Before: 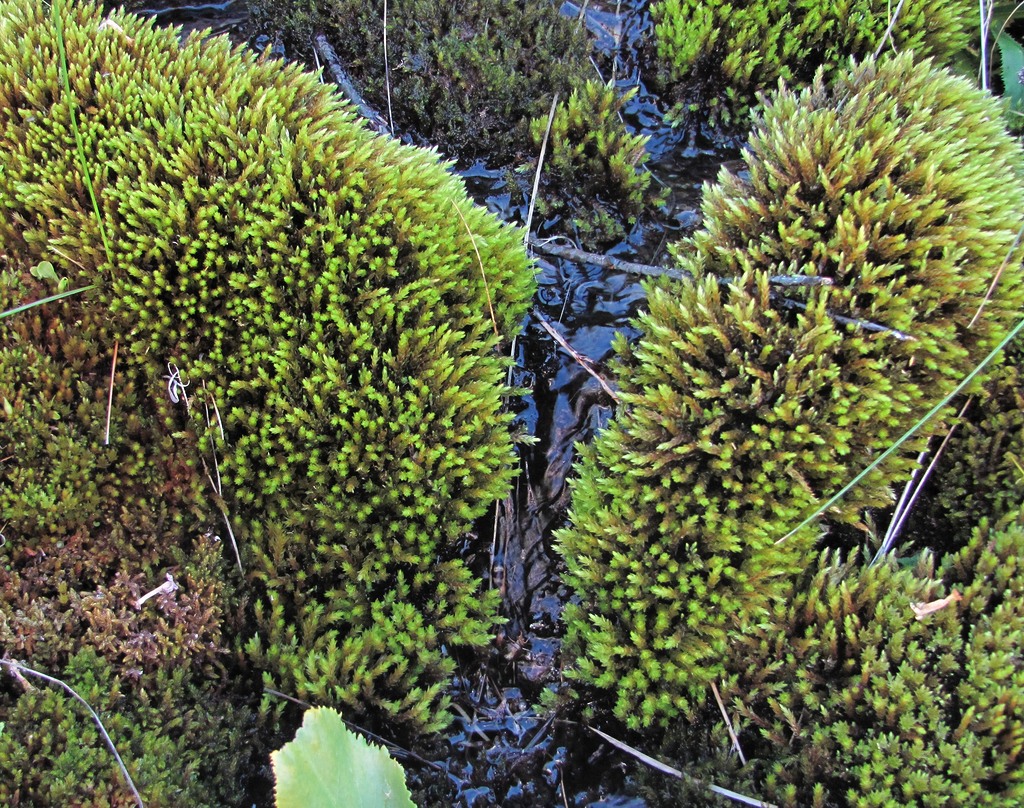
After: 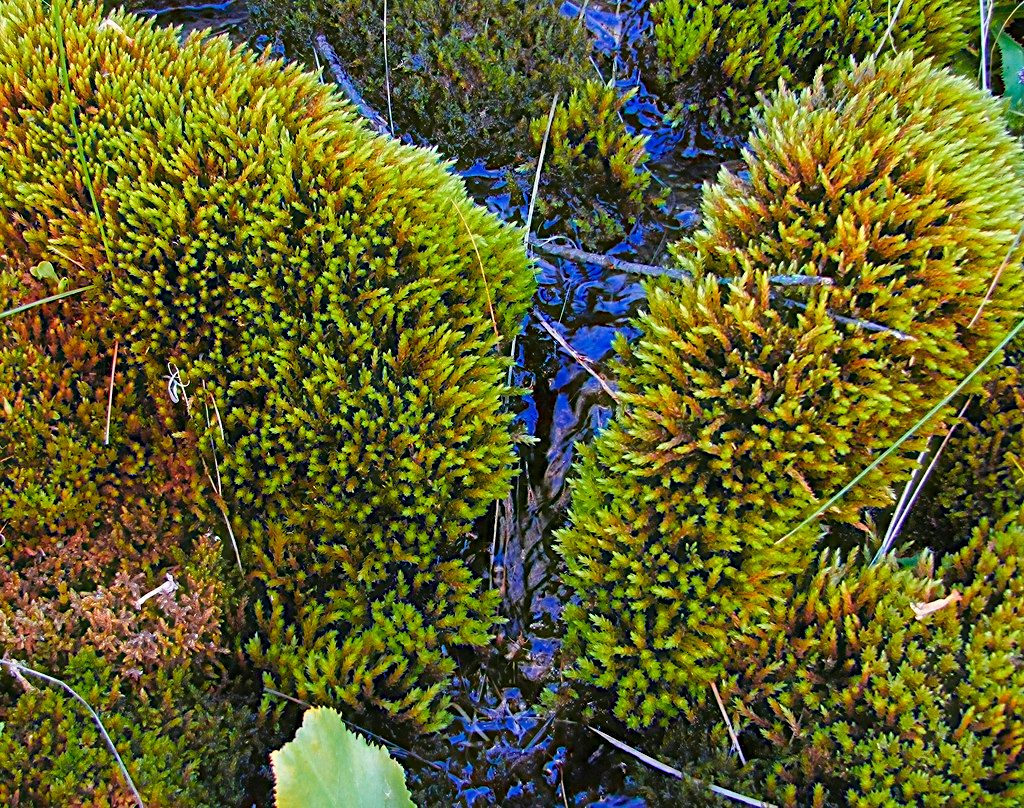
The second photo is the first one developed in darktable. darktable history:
diffuse or sharpen "sharpen demosaicing: AA filter": edge sensitivity 1, 1st order anisotropy 100%, 2nd order anisotropy 100%, 3rd order anisotropy 100%, 4th order anisotropy 100%, 1st order speed -25%, 2nd order speed -25%, 3rd order speed -25%, 4th order speed -25%
diffuse or sharpen "diffusion": radius span 77, 1st order speed 50%, 2nd order speed 50%, 3rd order speed 50%, 4th order speed 50% | blend: blend mode normal, opacity 25%; mask: uniform (no mask)
haze removal: strength -0.1, adaptive false
color balance rgb: perceptual saturation grading › global saturation 24.74%, perceptual saturation grading › highlights -51.22%, perceptual saturation grading › mid-tones 19.16%, perceptual saturation grading › shadows 60.98%, global vibrance 50%
color equalizer "cinematic": saturation › orange 1.17, saturation › yellow 1.11, saturation › cyan 1.17, saturation › blue 1.49, hue › orange -24.73, hue › yellow -10.99, hue › blue 13.74, brightness › red 1.17, brightness › orange 1.09, brightness › yellow 0.92, brightness › green 0.829, brightness › blue 0.801
color balance rgb "medium contrast": perceptual brilliance grading › highlights 20%, perceptual brilliance grading › mid-tones 10%, perceptual brilliance grading › shadows -20%
